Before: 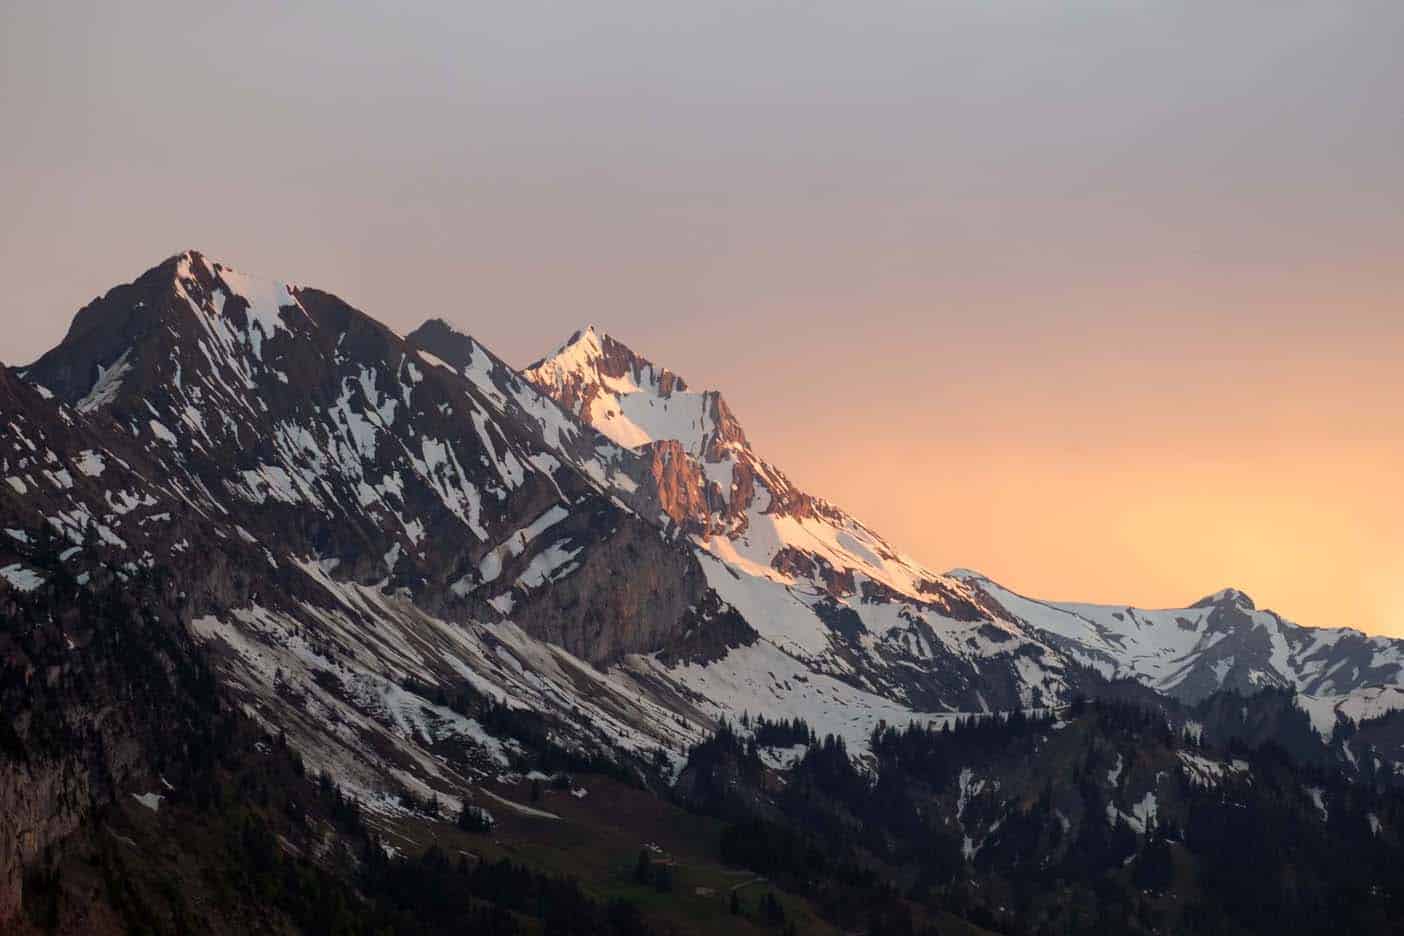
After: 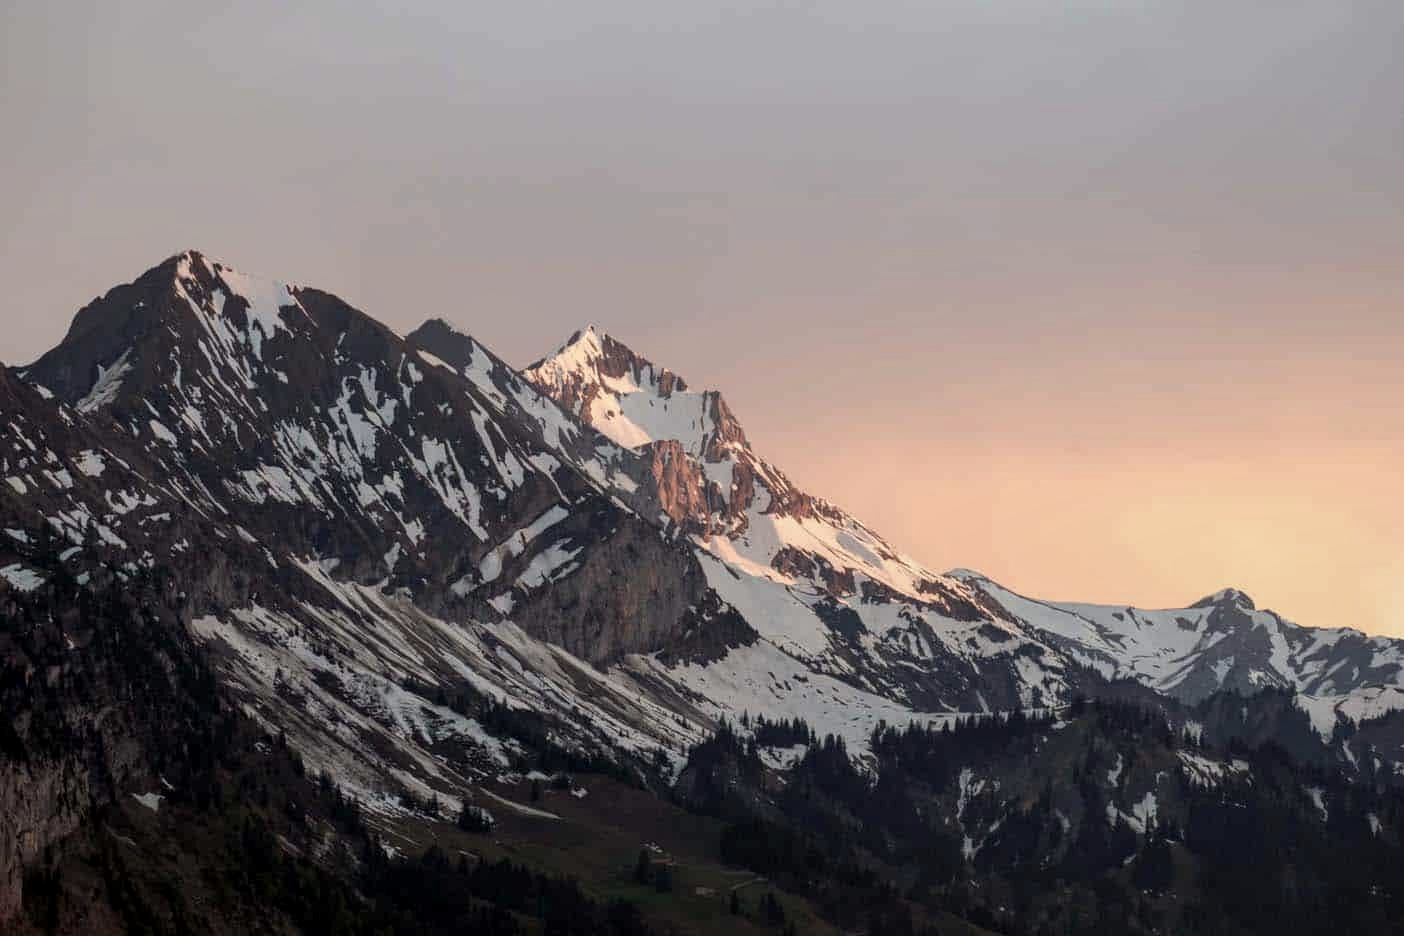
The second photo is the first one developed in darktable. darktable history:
color balance: input saturation 100.43%, contrast fulcrum 14.22%, output saturation 70.41%
local contrast: on, module defaults
